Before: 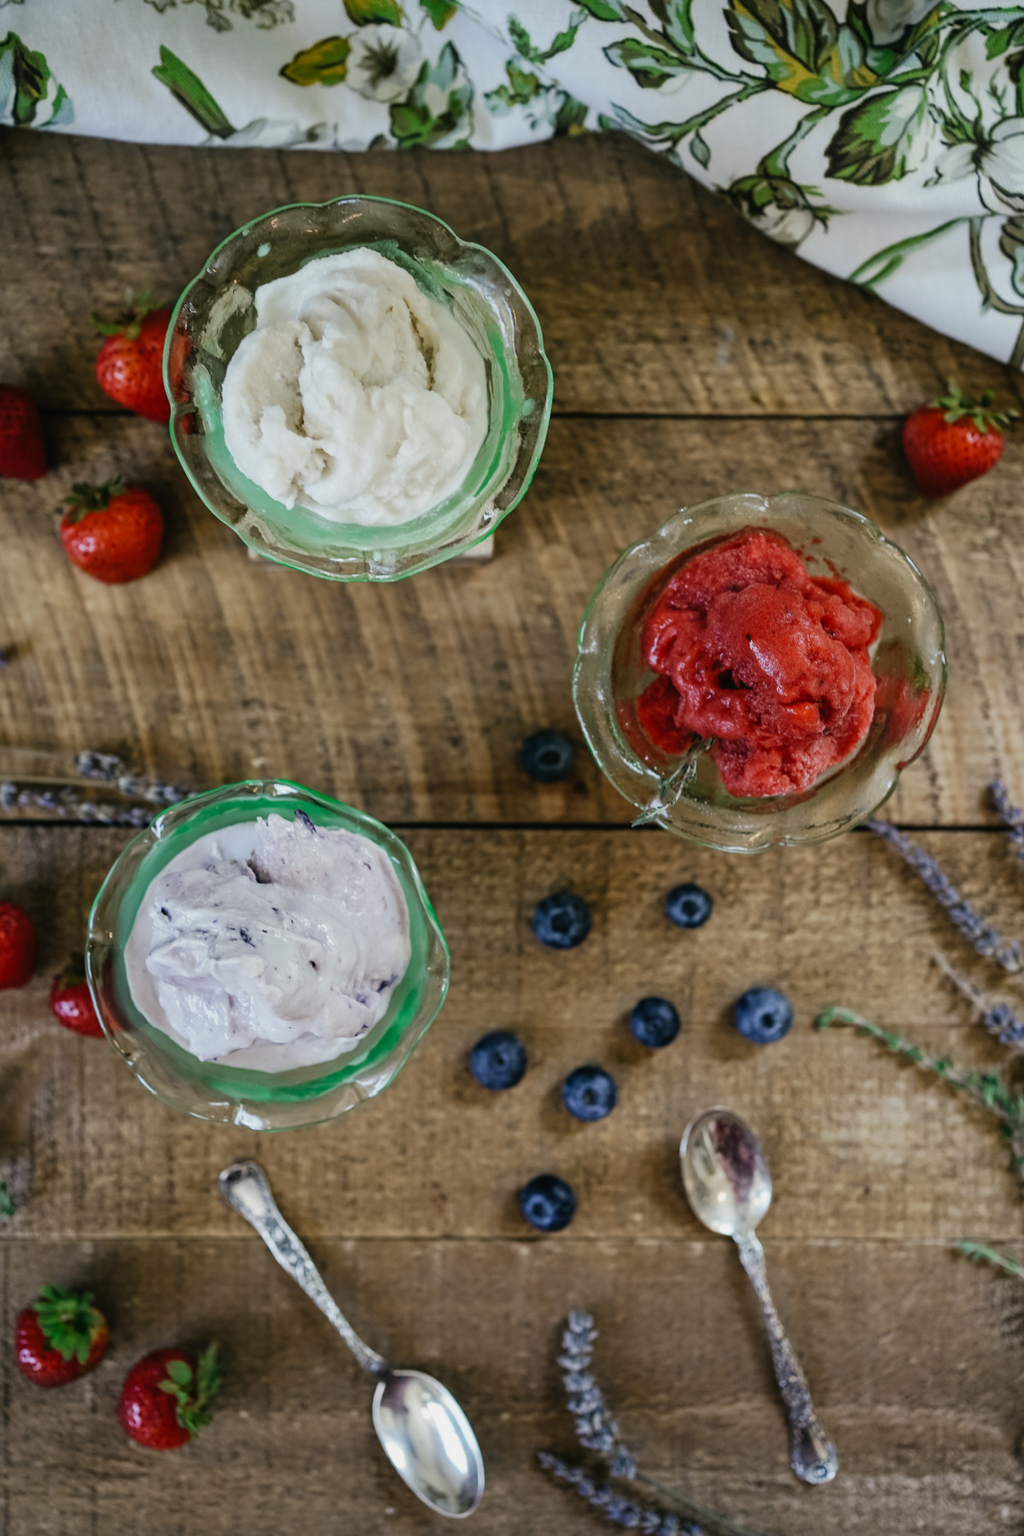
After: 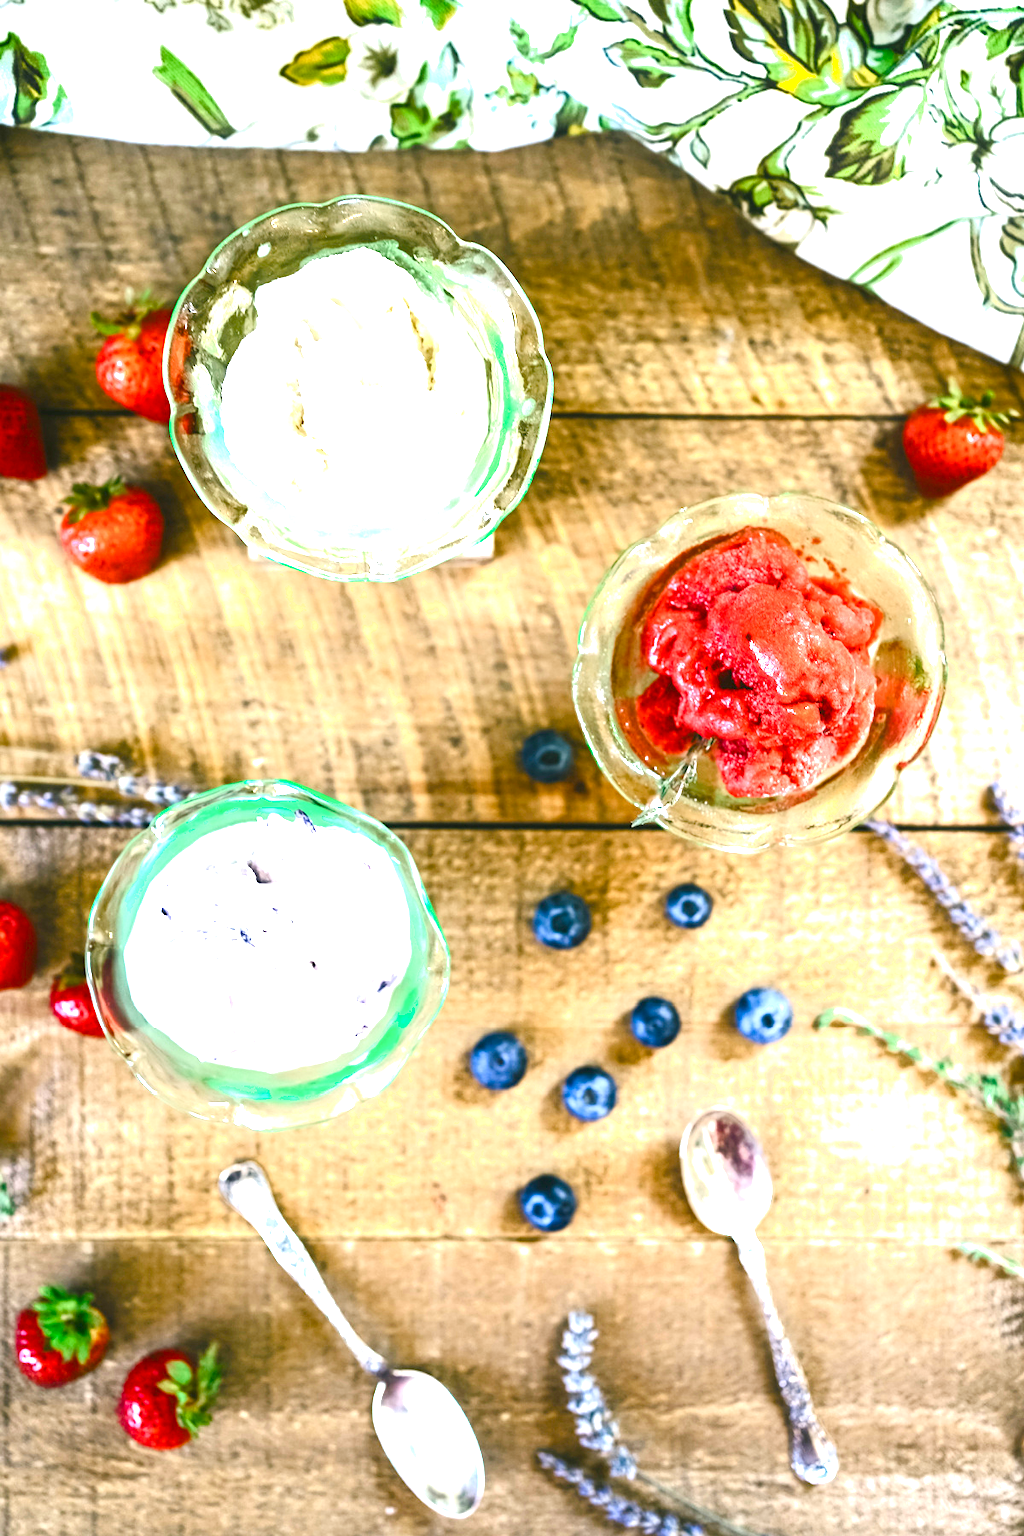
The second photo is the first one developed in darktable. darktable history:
shadows and highlights: shadows -1.78, highlights 41.08
color balance rgb: perceptual saturation grading › global saturation 27.139%, perceptual saturation grading › highlights -28.664%, perceptual saturation grading › mid-tones 15.751%, perceptual saturation grading › shadows 32.796%, global vibrance 21.776%
exposure: black level correction 0, exposure 2.334 EV, compensate highlight preservation false
